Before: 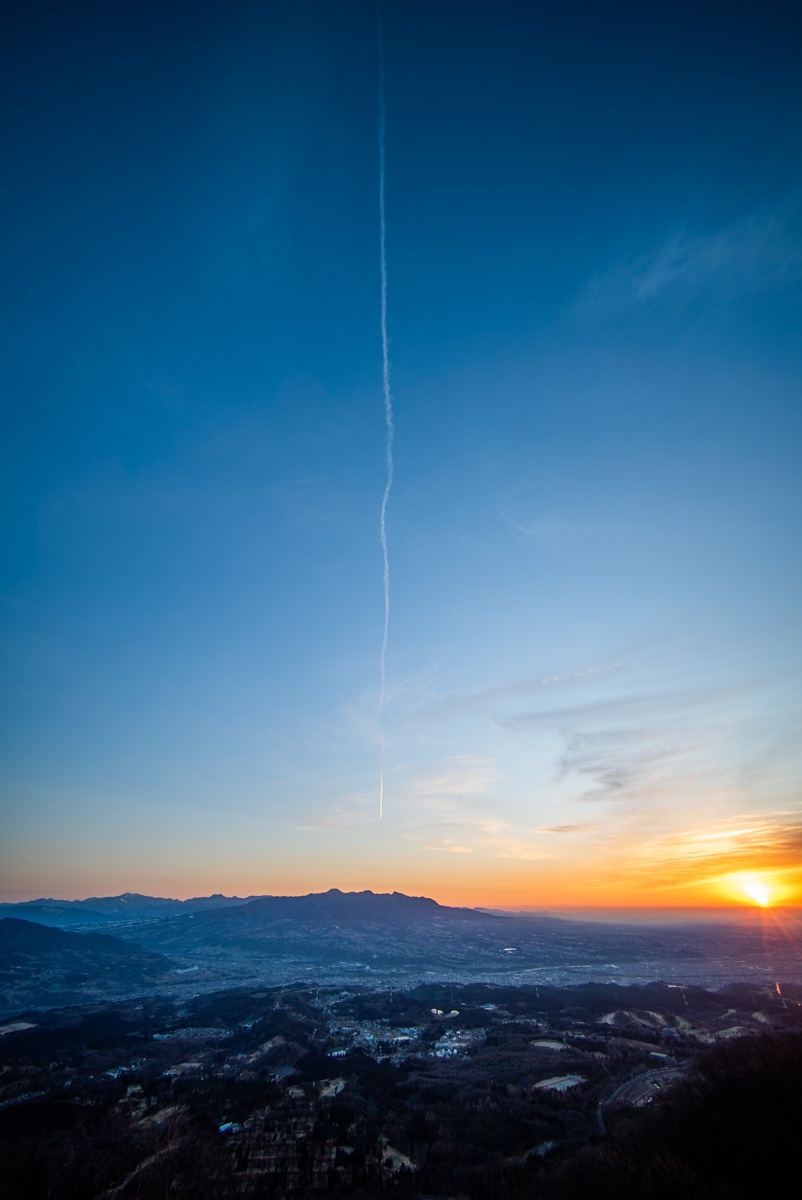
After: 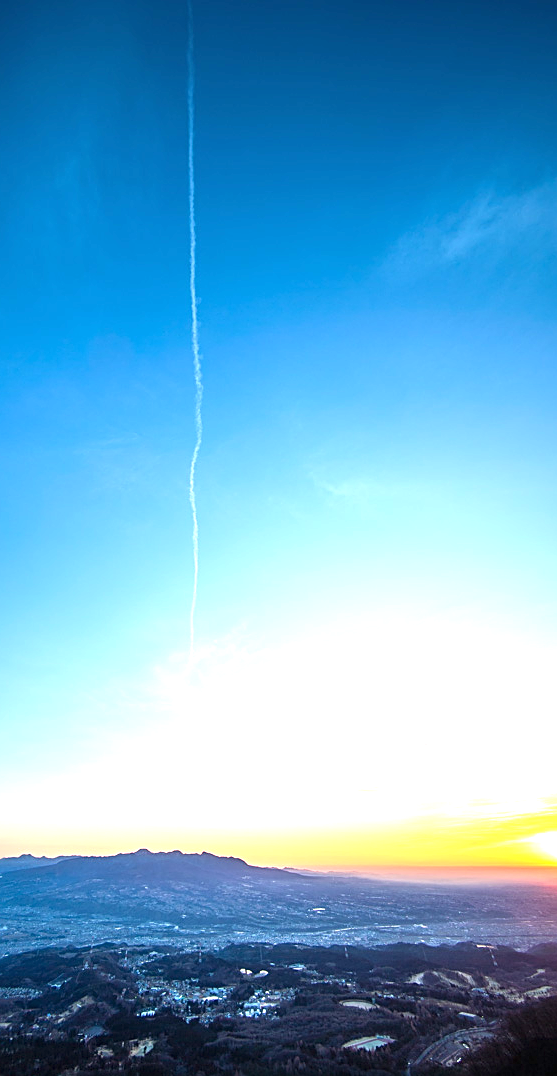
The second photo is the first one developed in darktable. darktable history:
exposure: black level correction 0, exposure 1.387 EV, compensate exposure bias true, compensate highlight preservation false
sharpen: on, module defaults
crop and rotate: left 23.897%, top 3.348%, right 6.636%, bottom 6.942%
